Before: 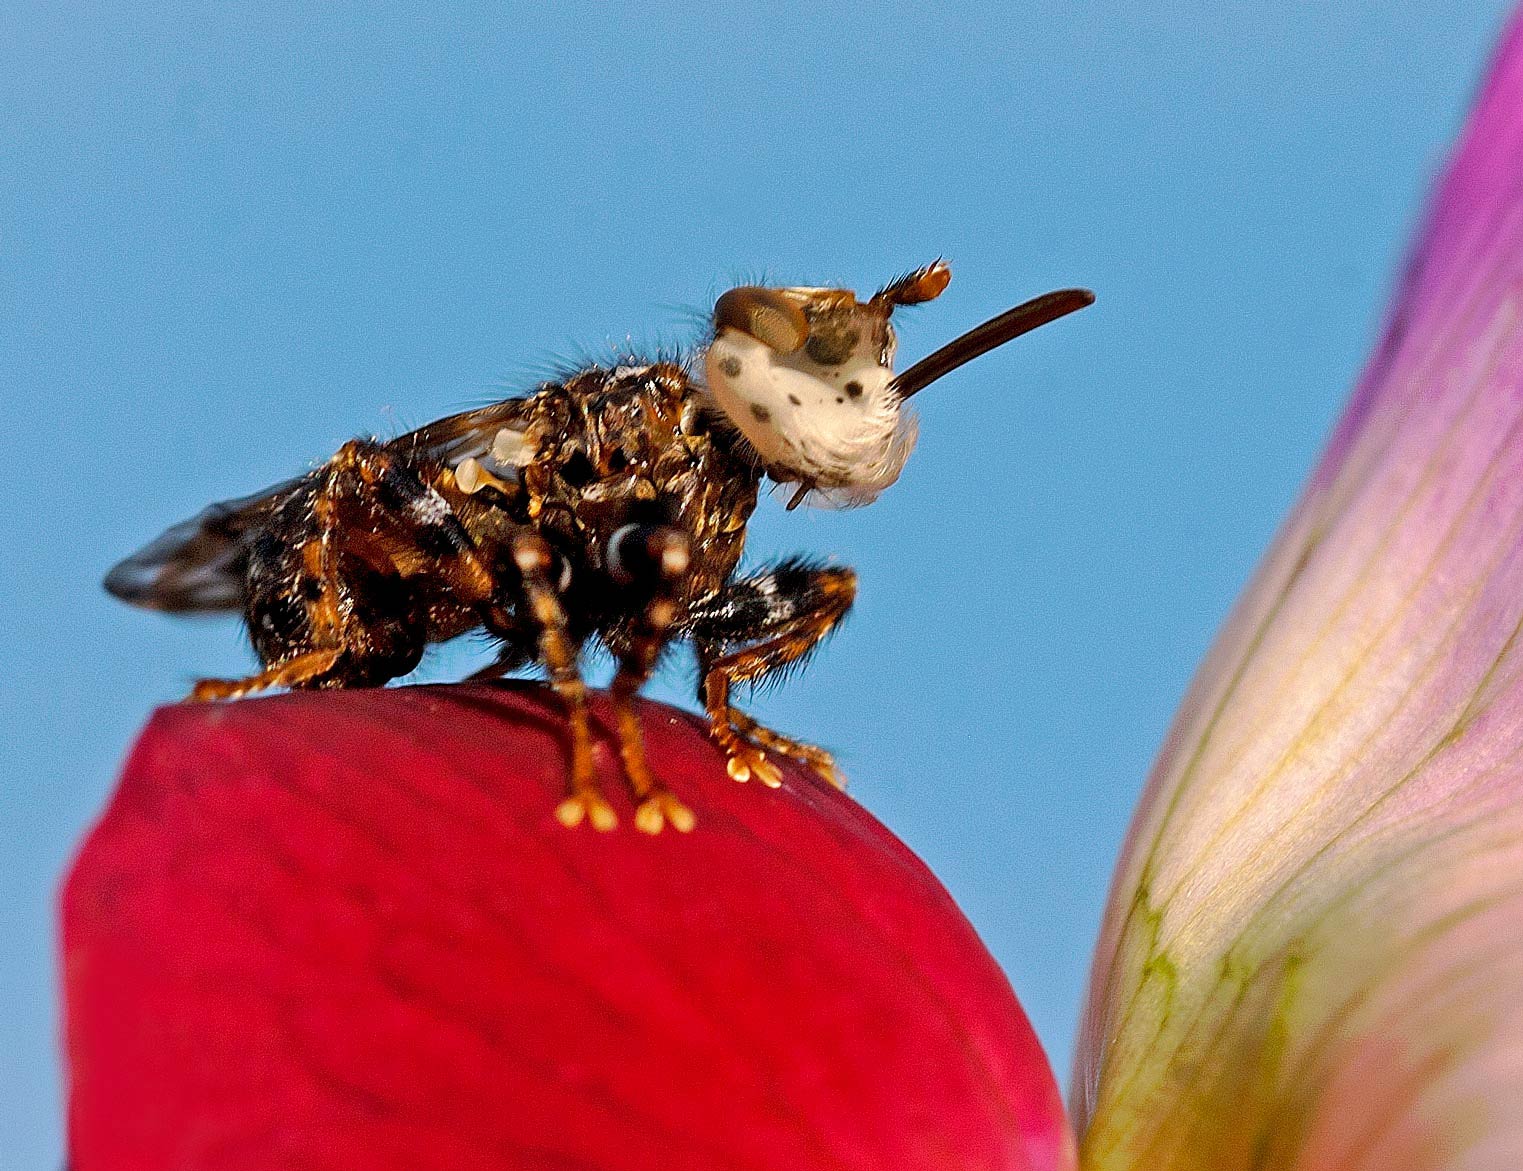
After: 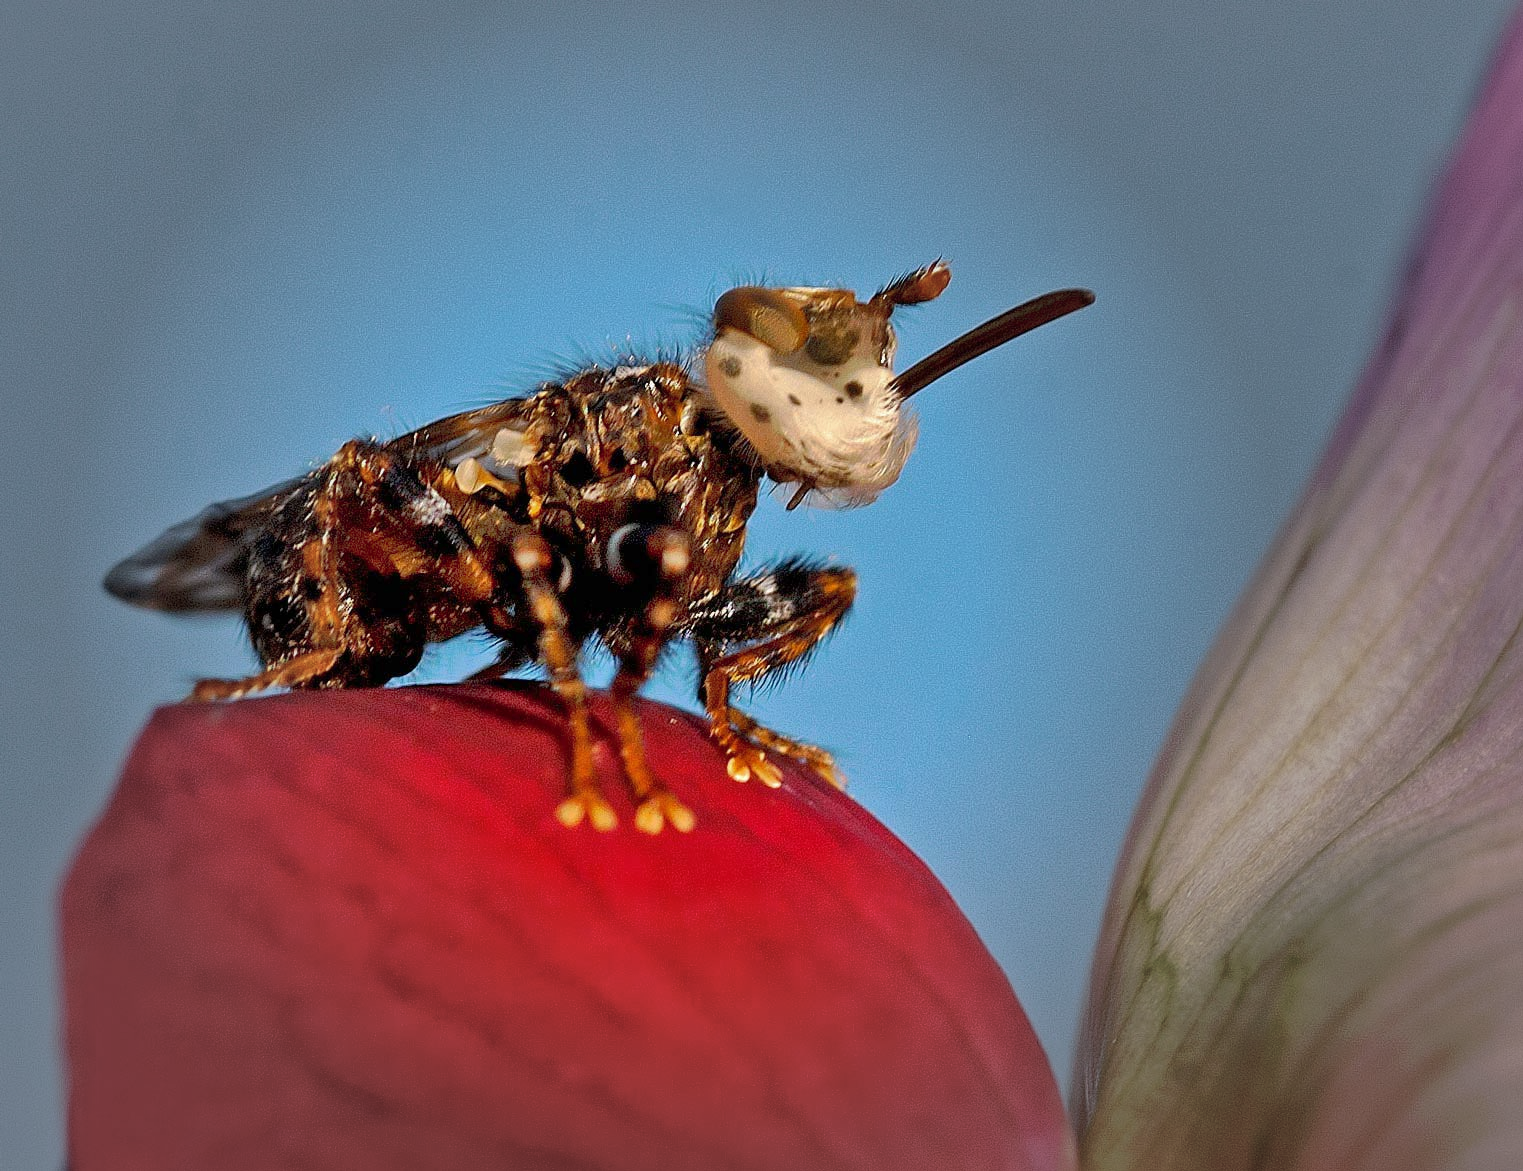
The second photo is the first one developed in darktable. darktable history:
vignetting: fall-off start 39.73%, fall-off radius 40.47%, center (-0.119, -0.007)
shadows and highlights: on, module defaults
